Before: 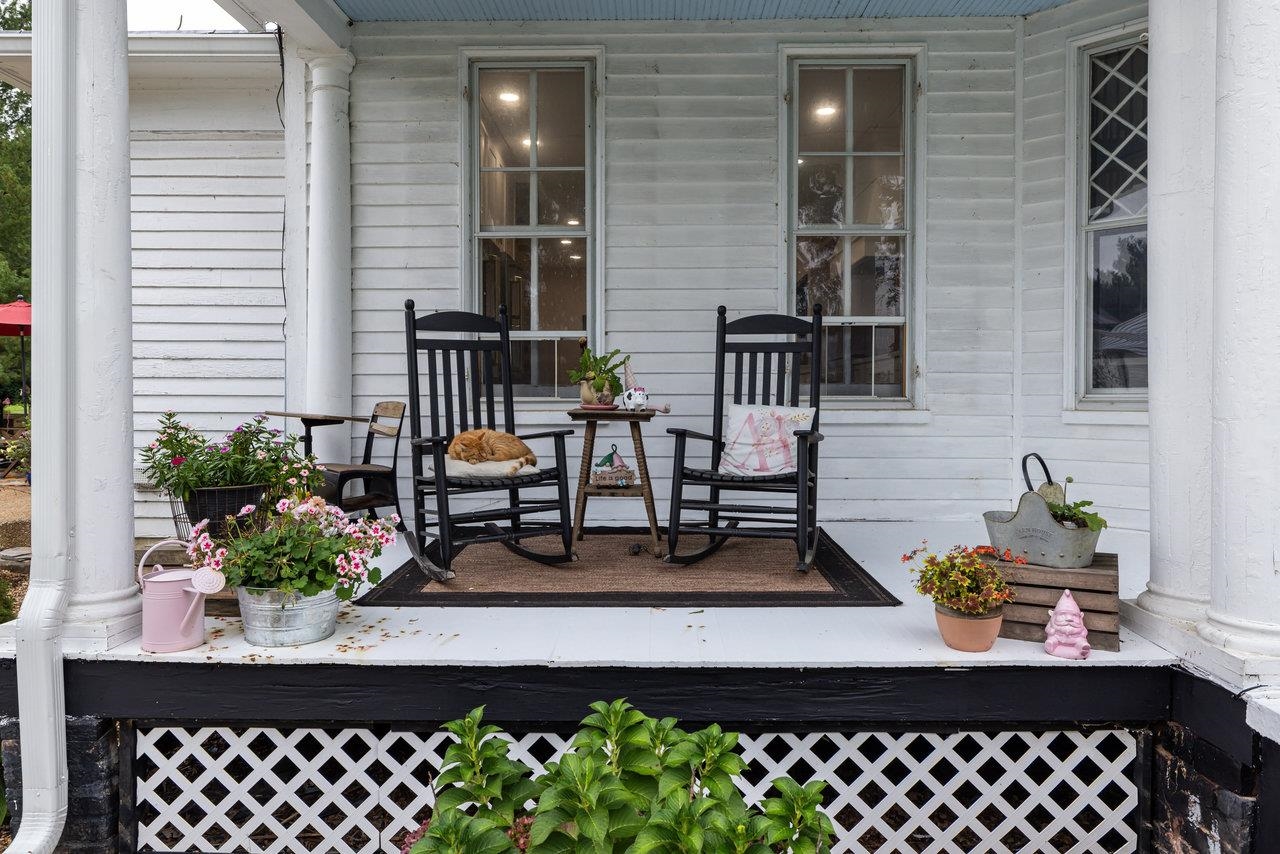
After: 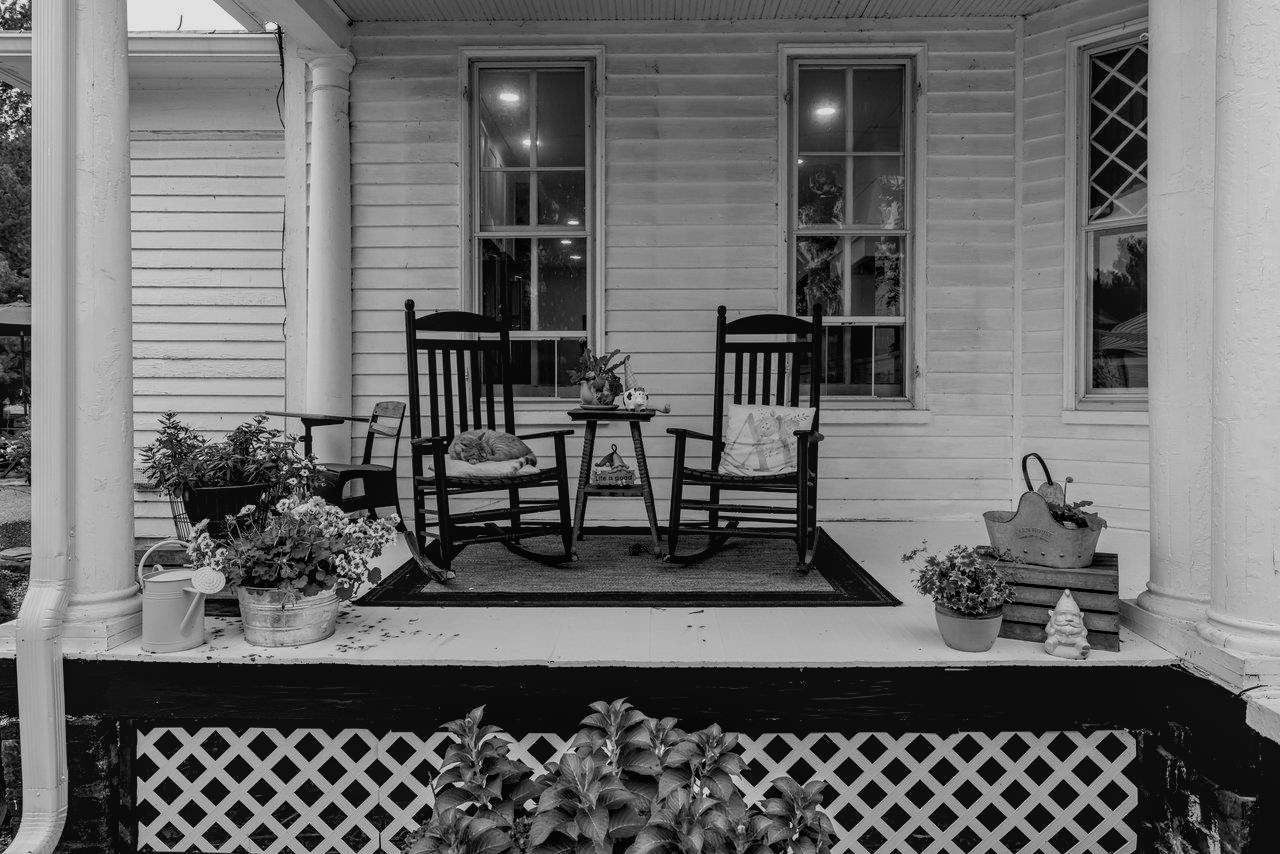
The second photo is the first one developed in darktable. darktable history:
local contrast: detail 110%
exposure: black level correction 0.009, exposure -0.159 EV, compensate highlight preservation false
color calibration: illuminant as shot in camera, x 0.363, y 0.385, temperature 4528.04 K
monochrome: a -92.57, b 58.91
color balance rgb: shadows lift › luminance -21.66%, shadows lift › chroma 8.98%, shadows lift › hue 283.37°, power › chroma 1.05%, power › hue 25.59°, highlights gain › luminance 6.08%, highlights gain › chroma 2.55%, highlights gain › hue 90°, global offset › luminance -0.87%, perceptual saturation grading › global saturation 25%, perceptual saturation grading › highlights -28.39%, perceptual saturation grading › shadows 33.98%
